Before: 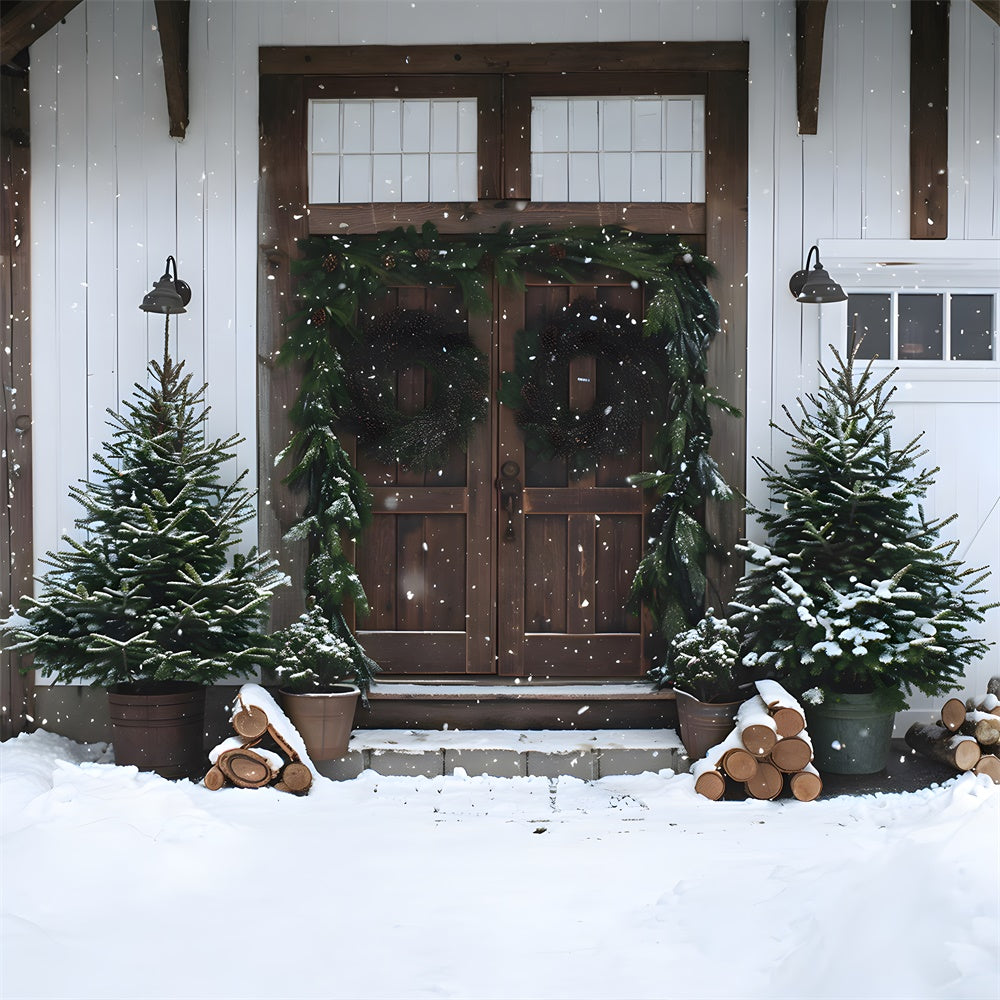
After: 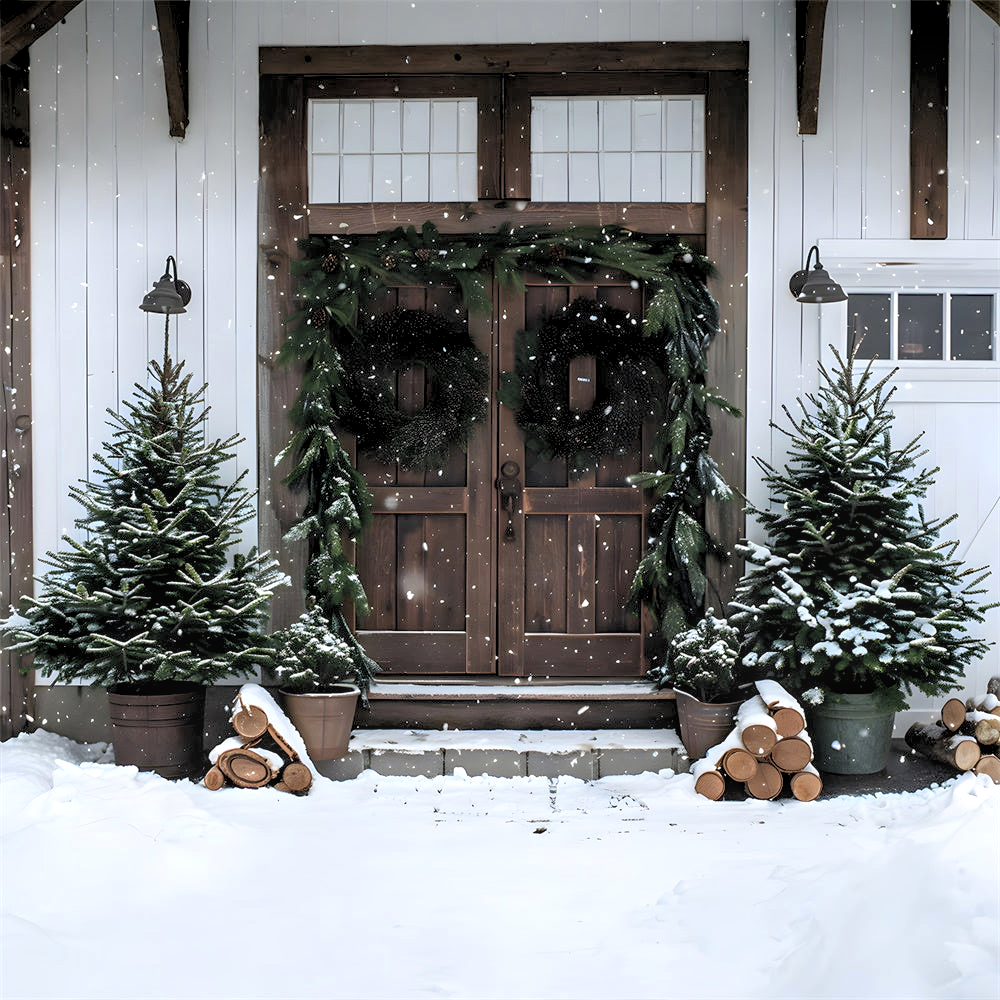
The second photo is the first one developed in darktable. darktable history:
rgb levels: levels [[0.013, 0.434, 0.89], [0, 0.5, 1], [0, 0.5, 1]]
local contrast: on, module defaults
